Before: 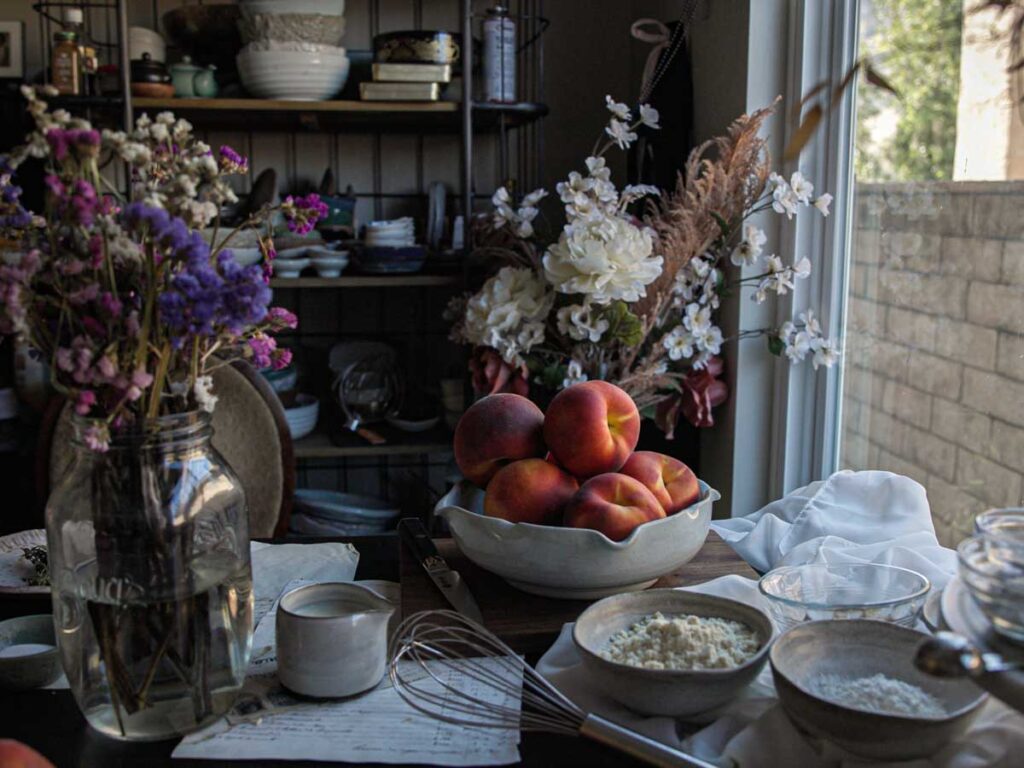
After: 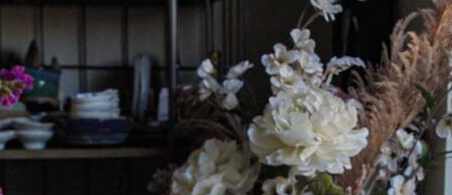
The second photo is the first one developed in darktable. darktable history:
crop: left 28.829%, top 16.781%, right 26.782%, bottom 57.752%
